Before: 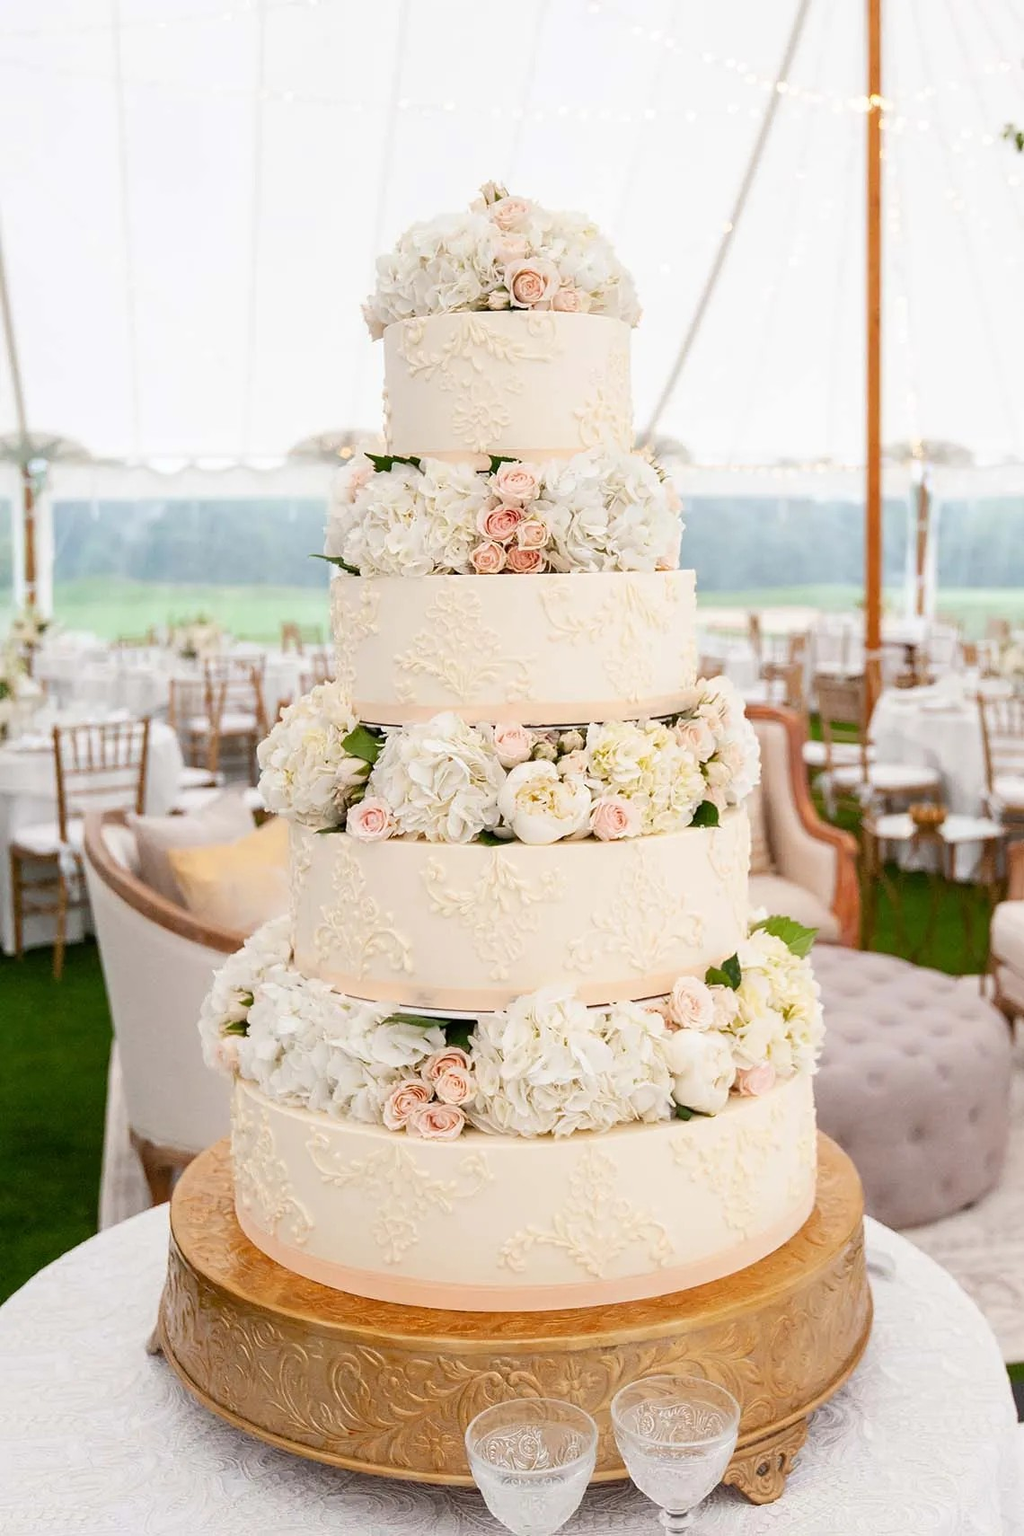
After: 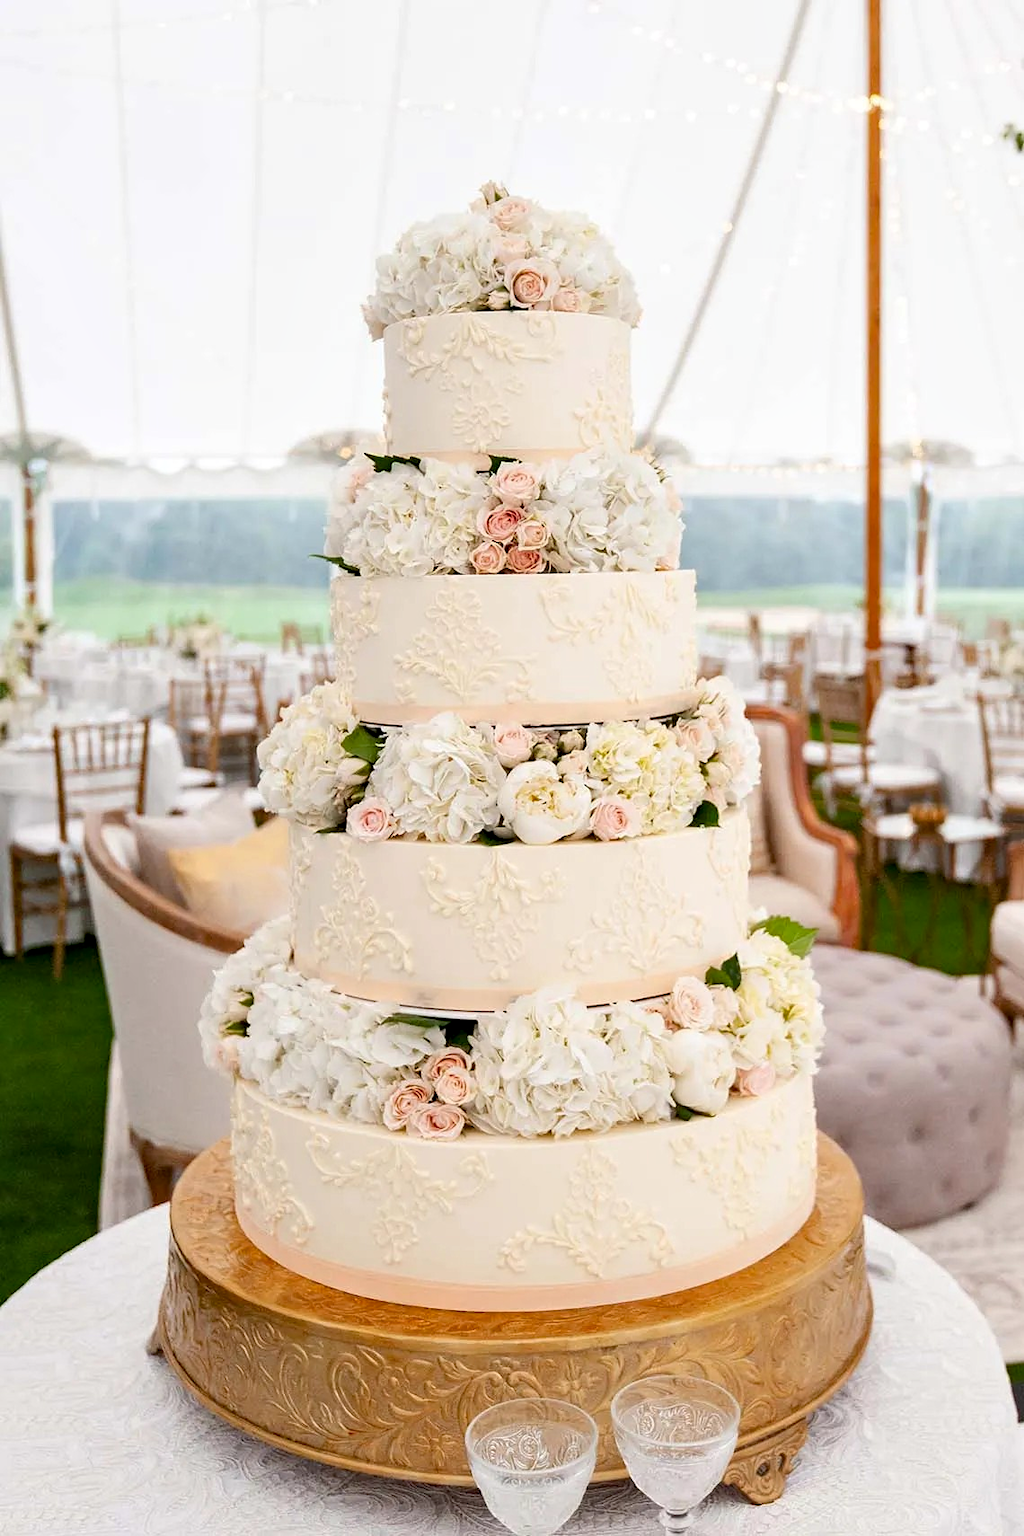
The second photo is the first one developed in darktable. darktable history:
contrast equalizer: octaves 7, y [[0.6 ×6], [0.55 ×6], [0 ×6], [0 ×6], [0 ×6]], mix 0.3
haze removal: compatibility mode true, adaptive false
